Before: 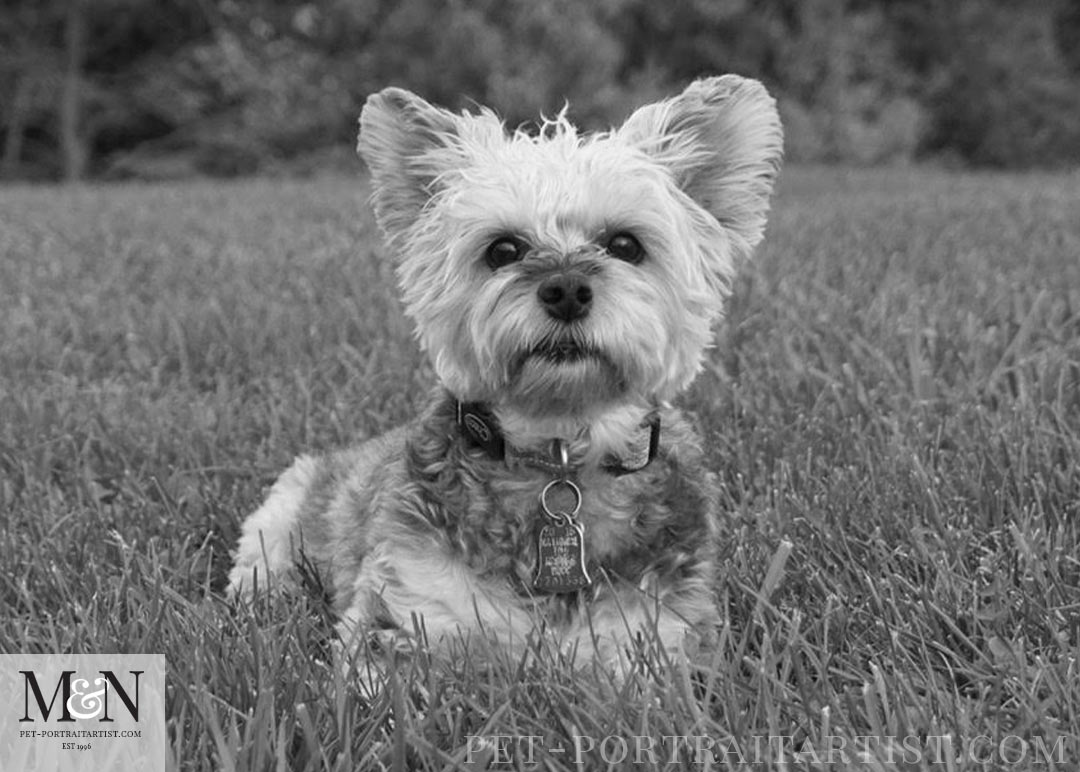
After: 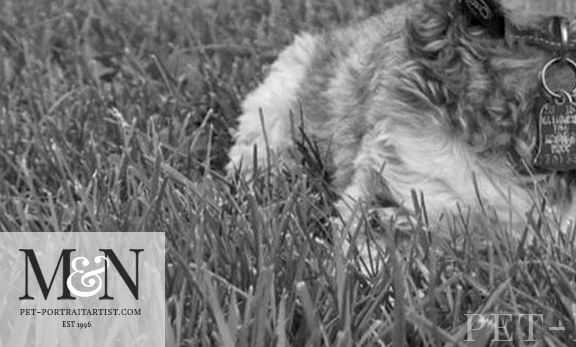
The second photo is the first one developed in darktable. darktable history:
local contrast: on, module defaults
crop and rotate: top 54.778%, right 46.61%, bottom 0.159%
